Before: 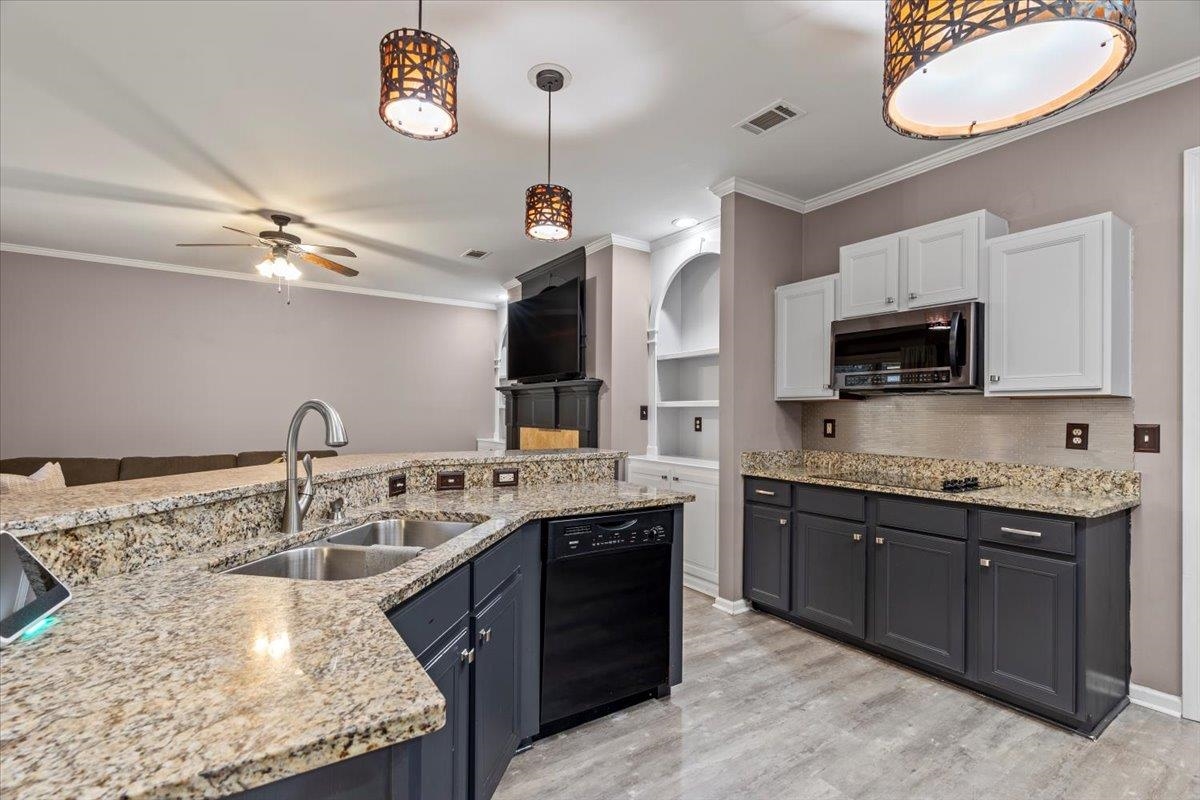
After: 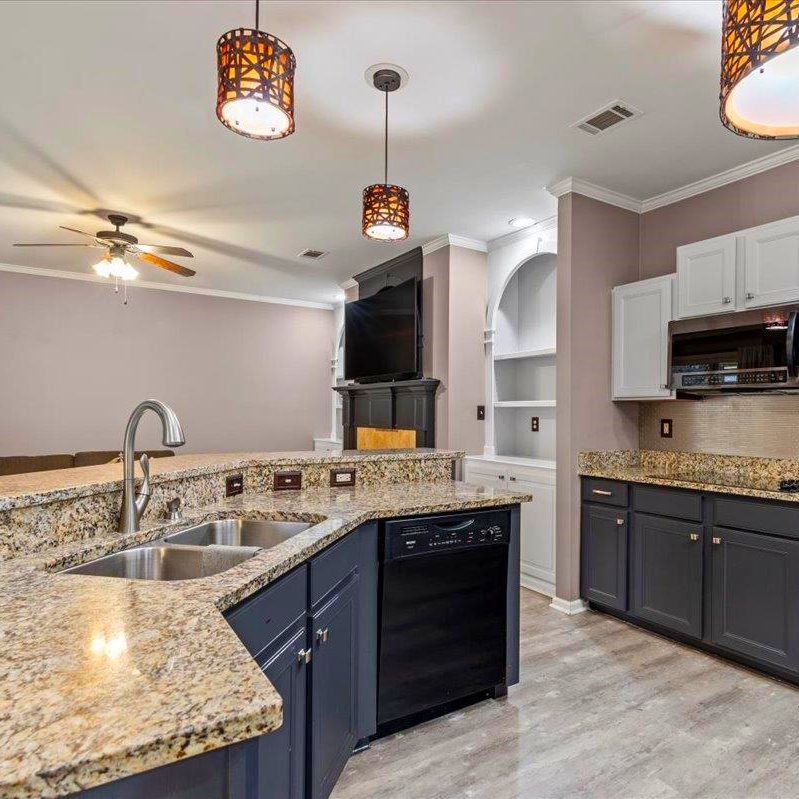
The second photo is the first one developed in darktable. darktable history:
crop and rotate: left 13.614%, right 19.779%
contrast brightness saturation: saturation 0.489
